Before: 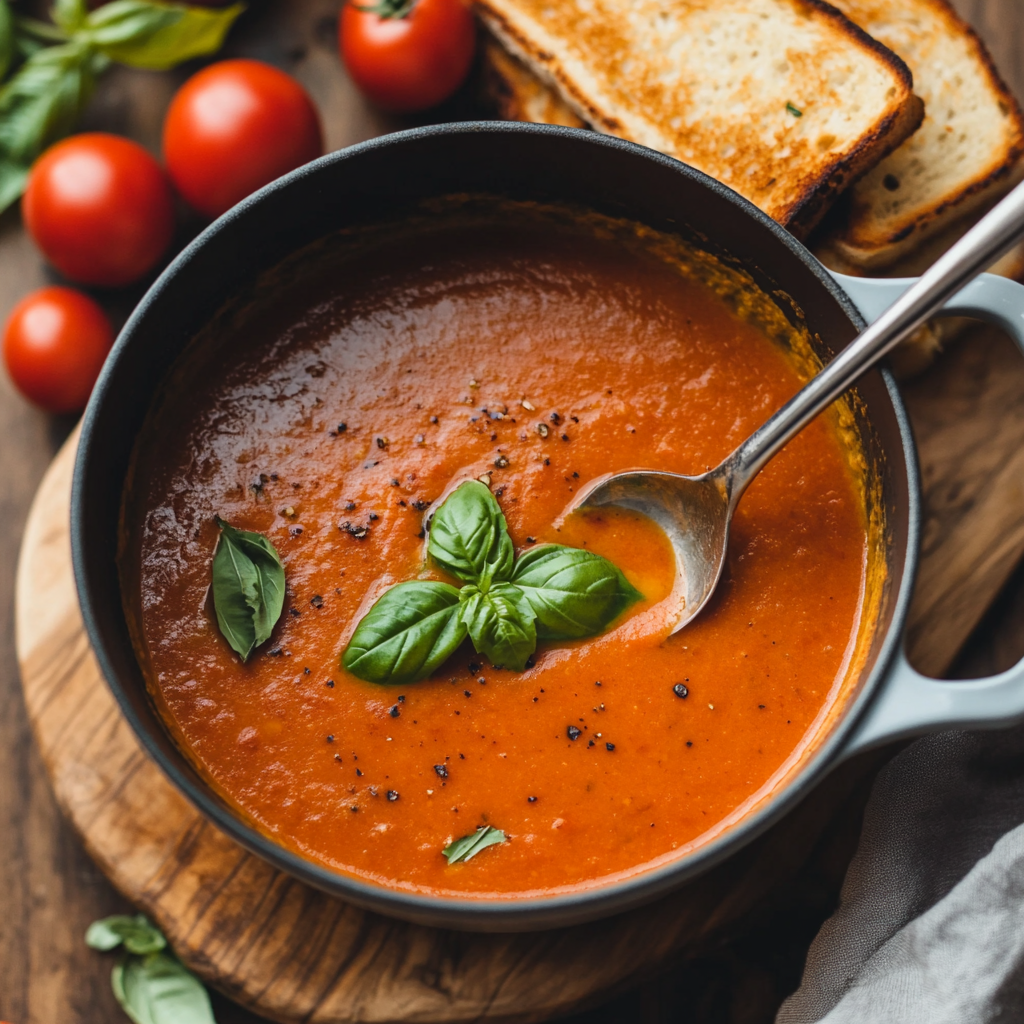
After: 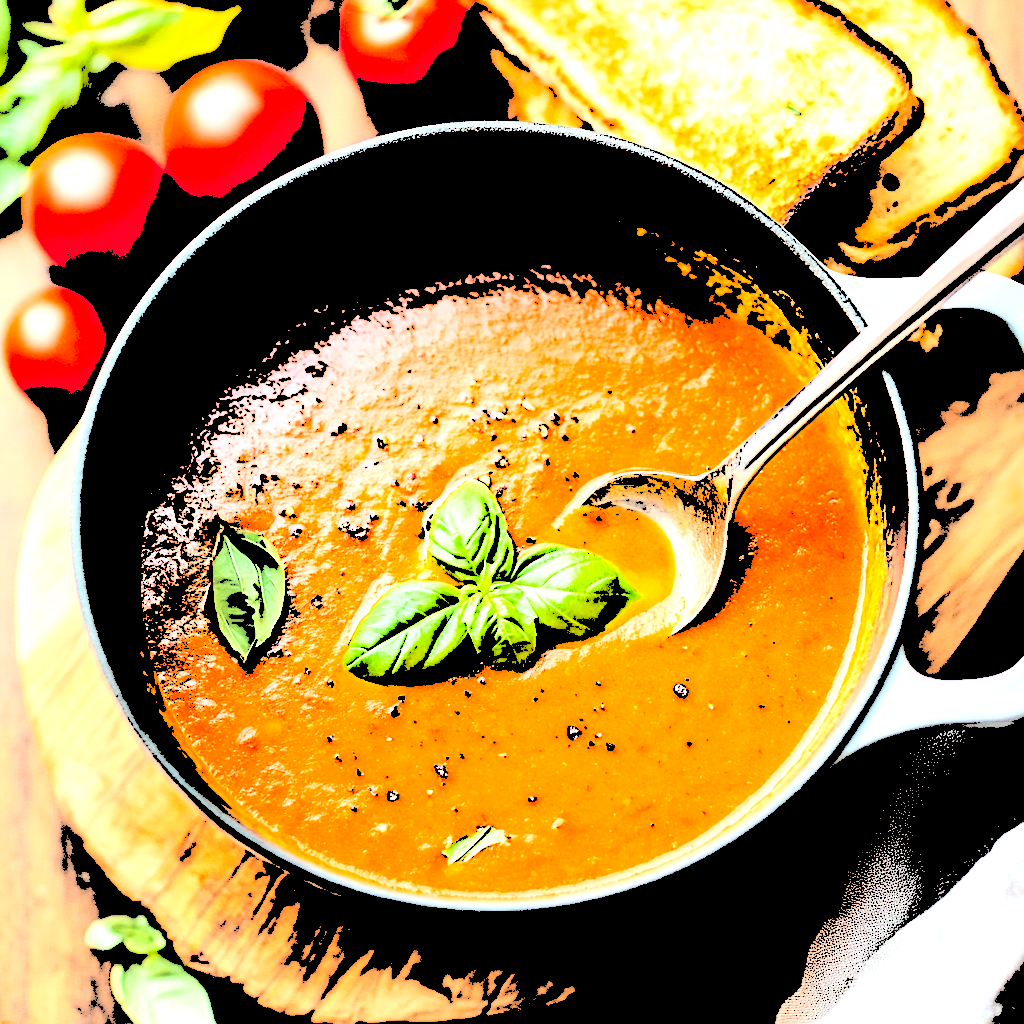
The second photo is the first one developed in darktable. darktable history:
levels: levels [0.246, 0.256, 0.506]
sharpen: on, module defaults
